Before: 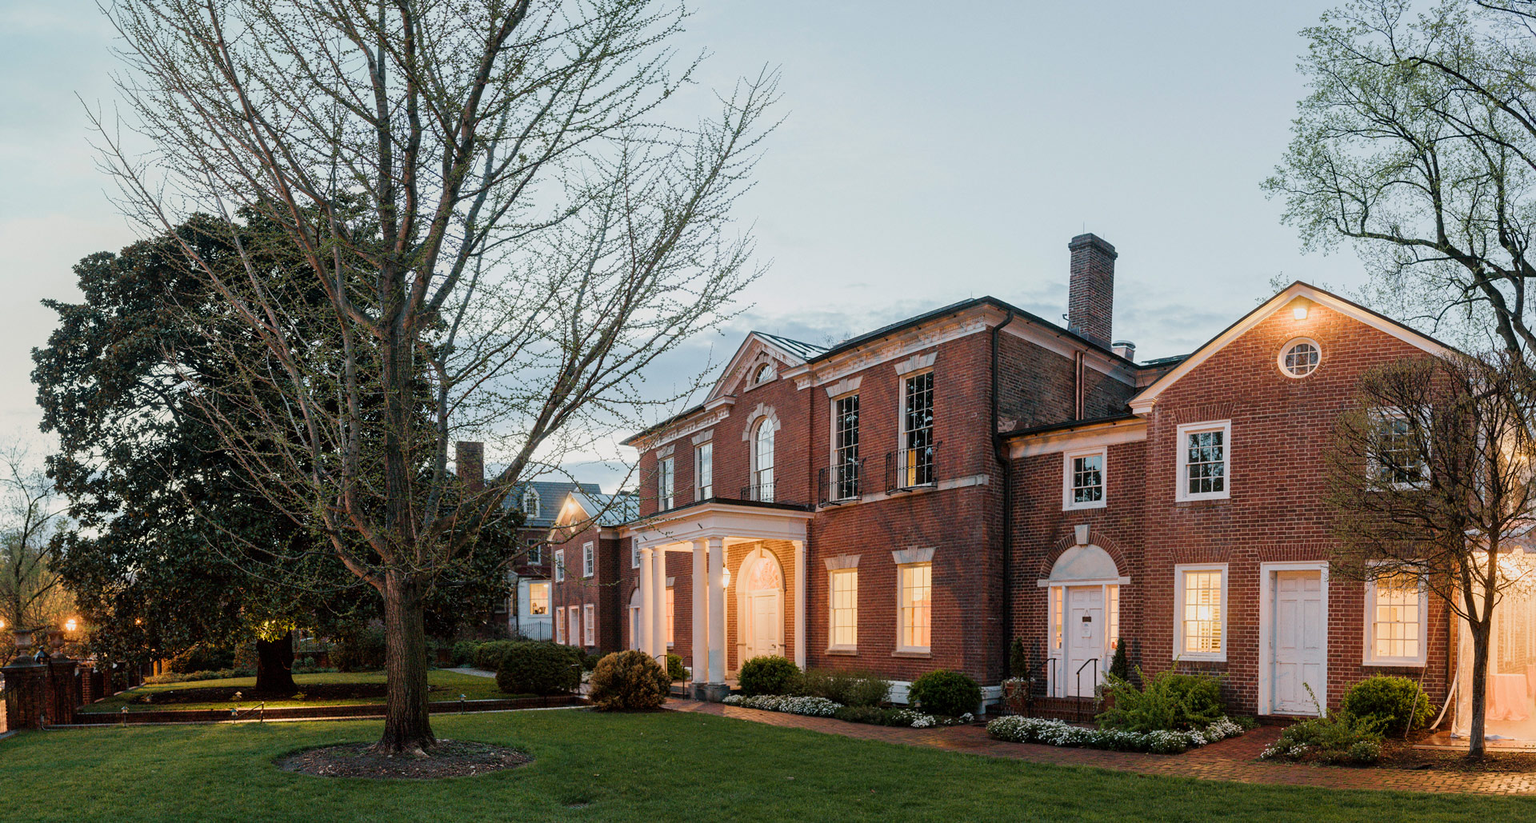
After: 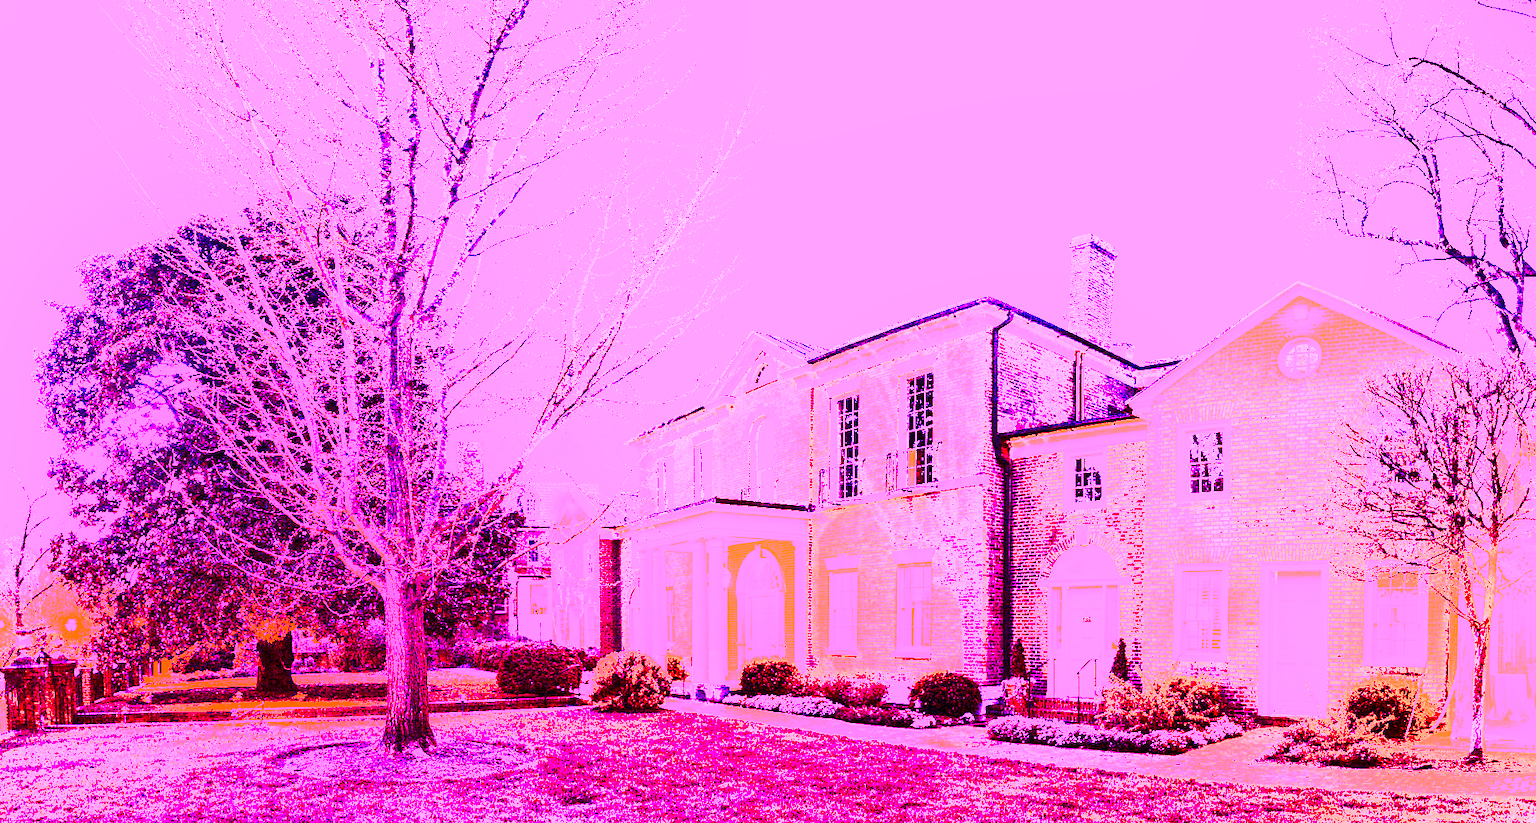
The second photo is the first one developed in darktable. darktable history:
shadows and highlights: radius 108.52, shadows 23.73, highlights -59.32, low approximation 0.01, soften with gaussian
white balance: red 8, blue 8
